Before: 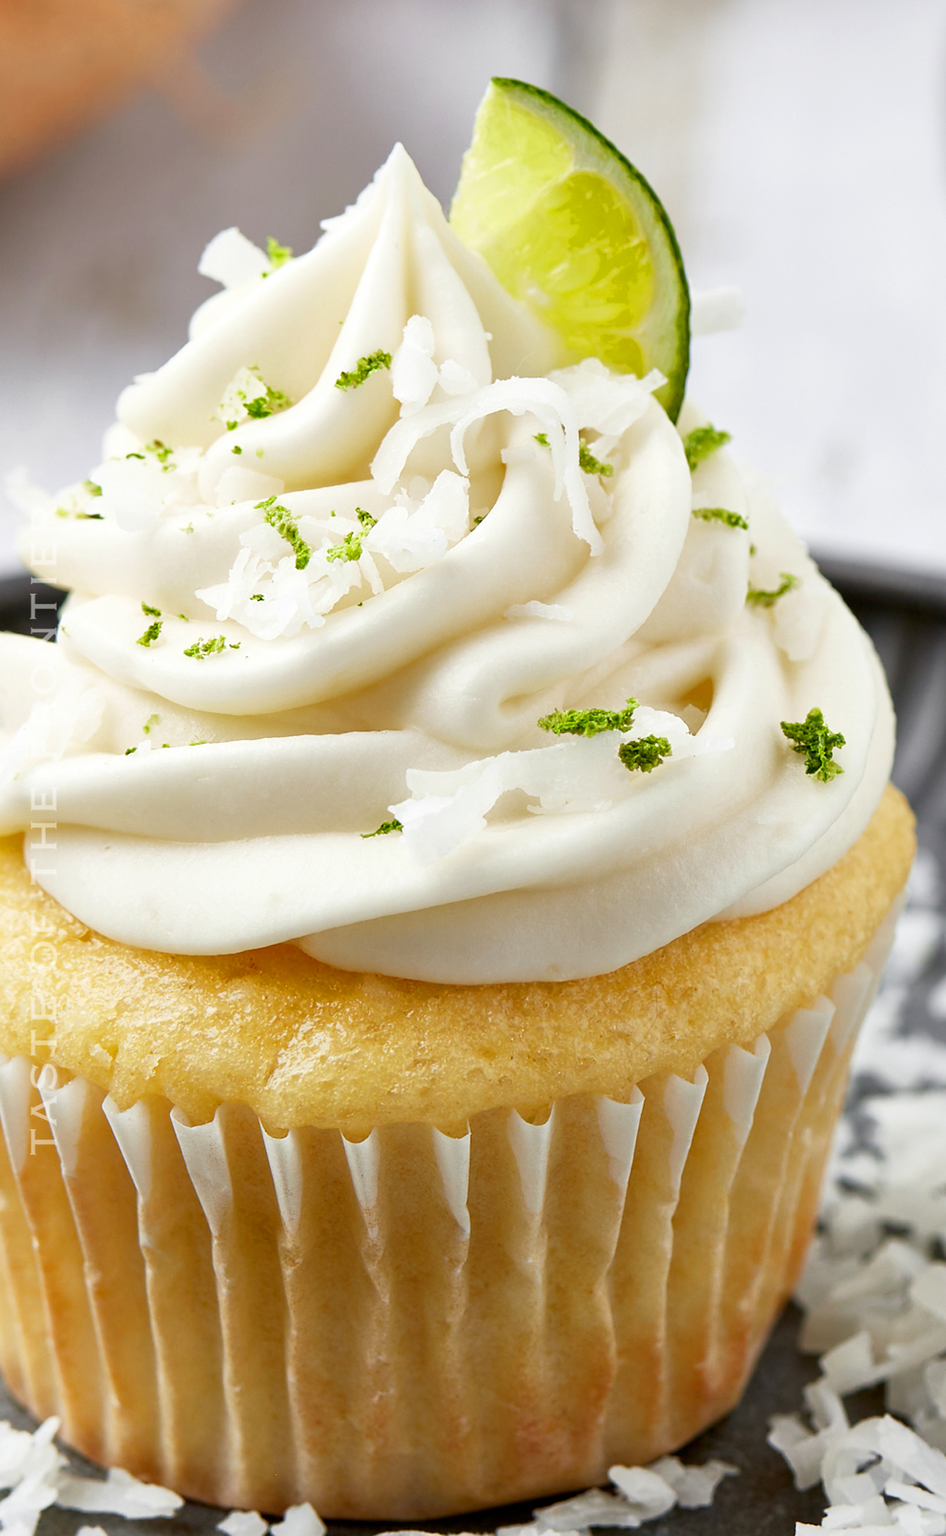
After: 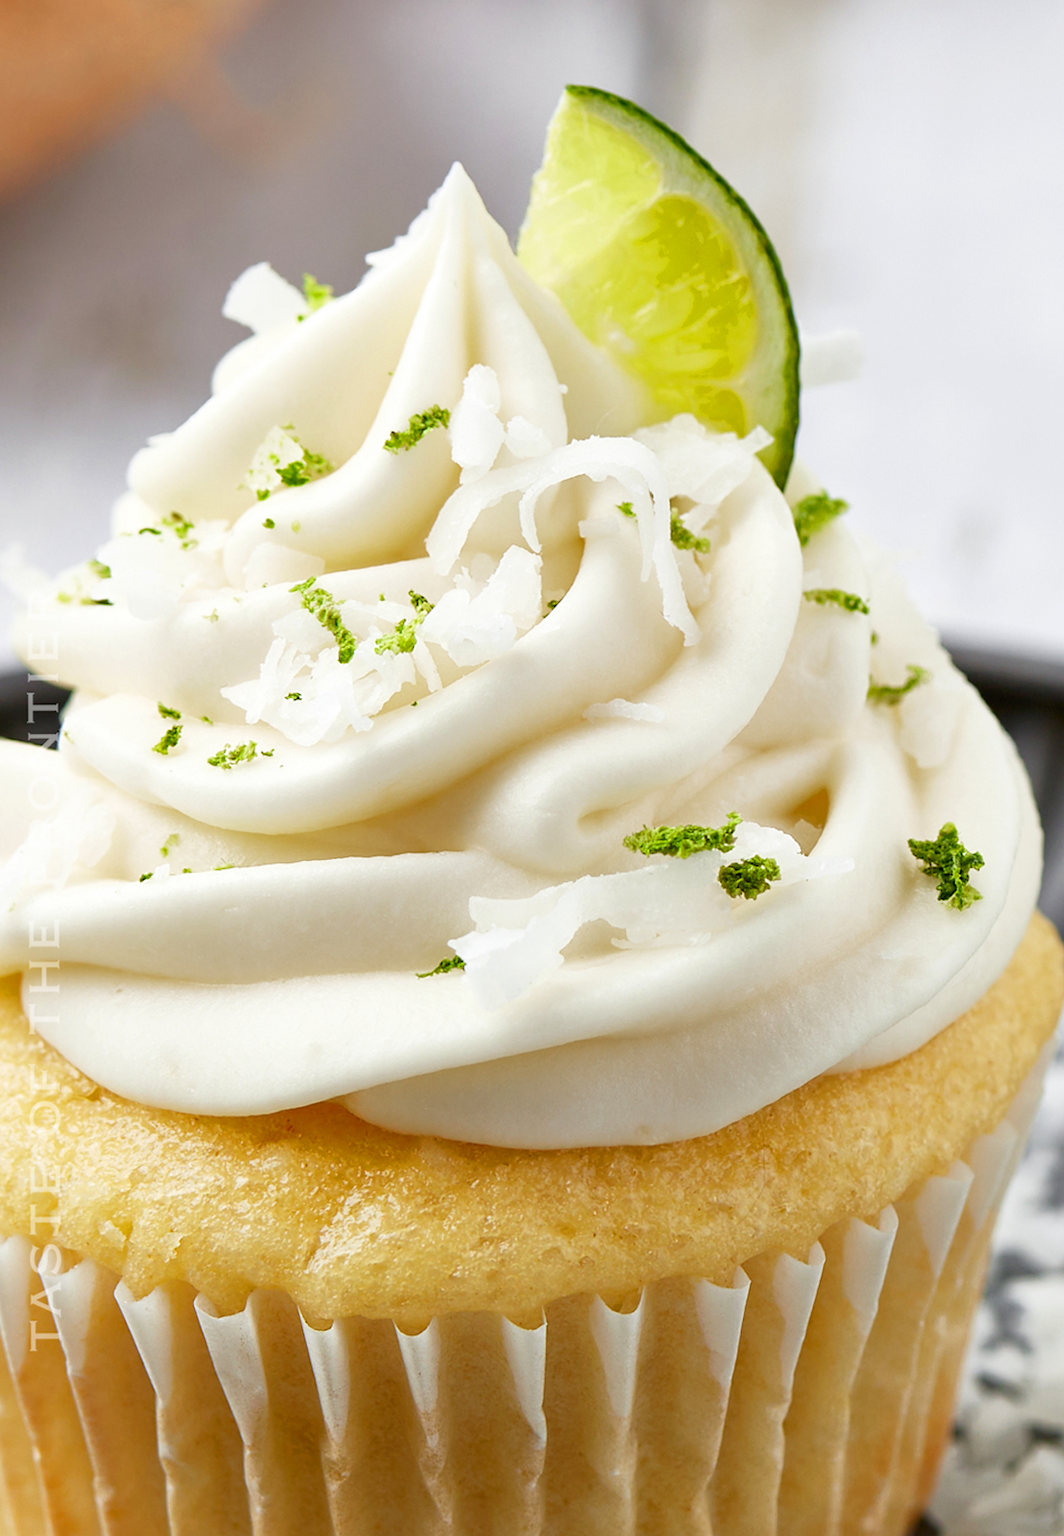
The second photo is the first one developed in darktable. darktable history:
crop and rotate: angle 0.253°, left 0.379%, right 2.952%, bottom 14.079%
